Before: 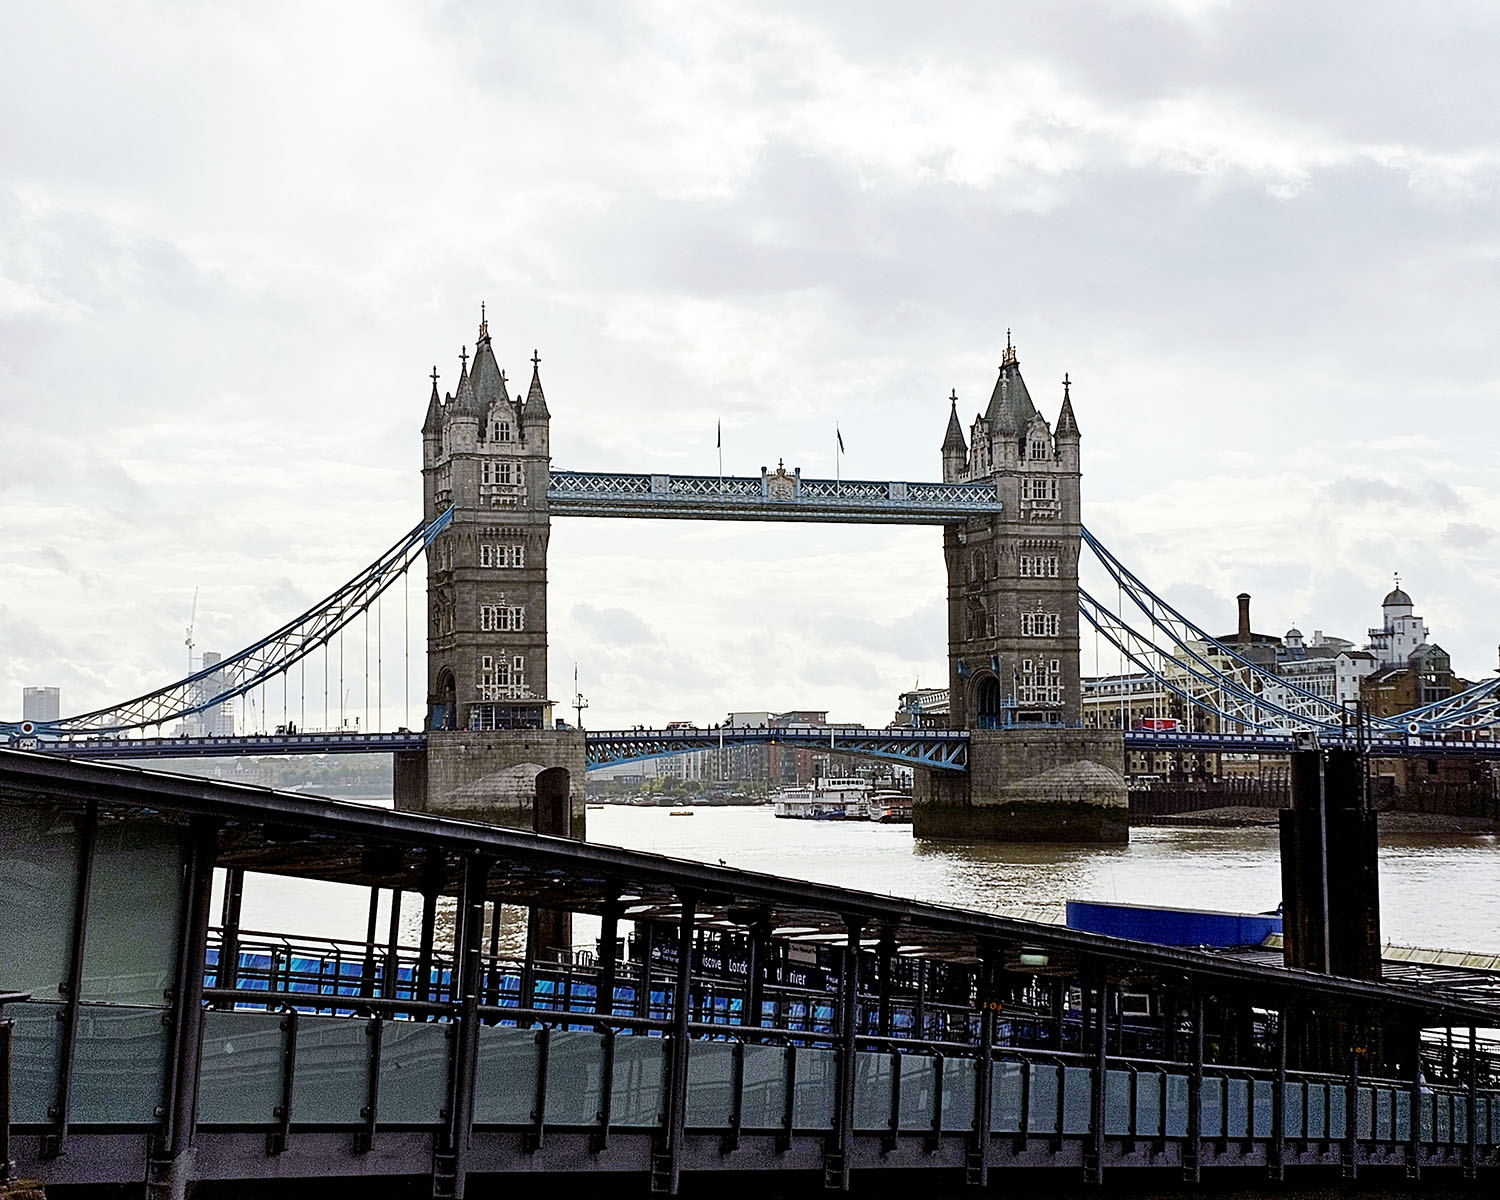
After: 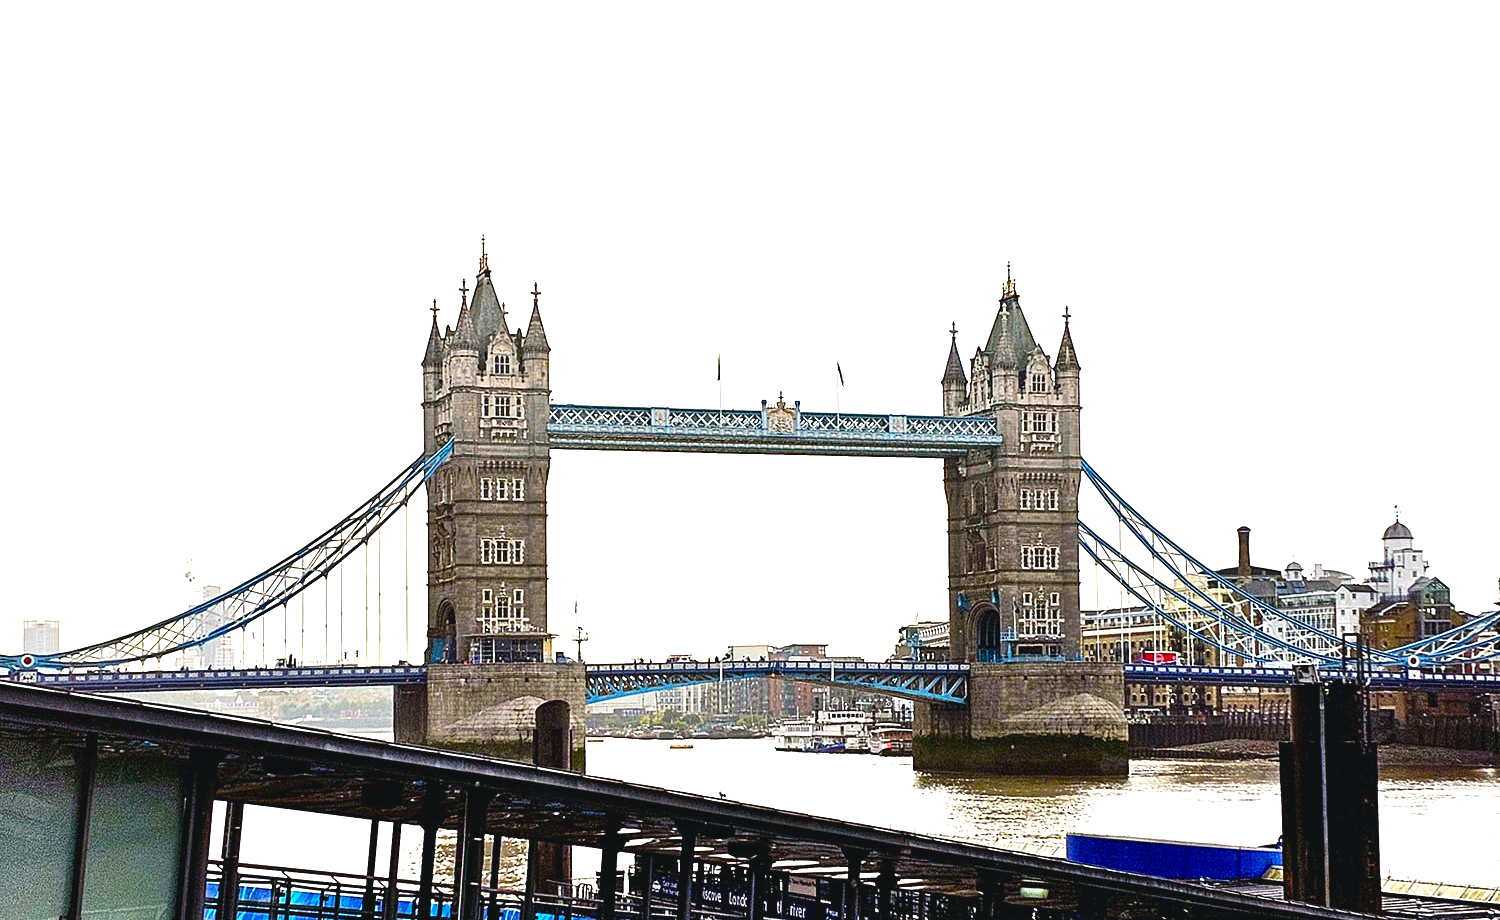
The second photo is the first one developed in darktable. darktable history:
color balance rgb: shadows lift › chroma 2%, shadows lift › hue 219.6°, power › hue 313.2°, highlights gain › chroma 3%, highlights gain › hue 75.6°, global offset › luminance 0.5%, perceptual saturation grading › global saturation 15.33%, perceptual saturation grading › highlights -19.33%, perceptual saturation grading › shadows 20%, global vibrance 20%
crop: top 5.667%, bottom 17.637%
exposure: exposure 0.943 EV, compensate highlight preservation false
